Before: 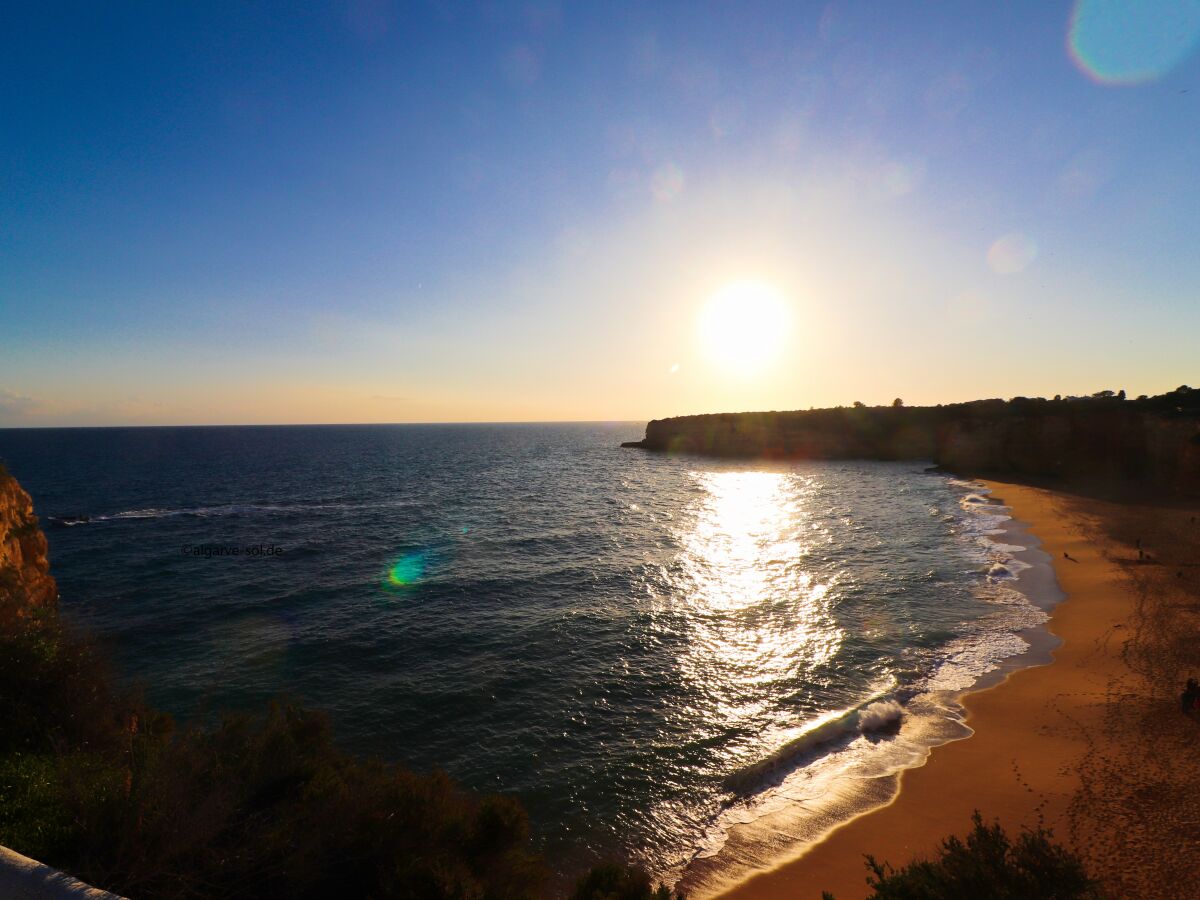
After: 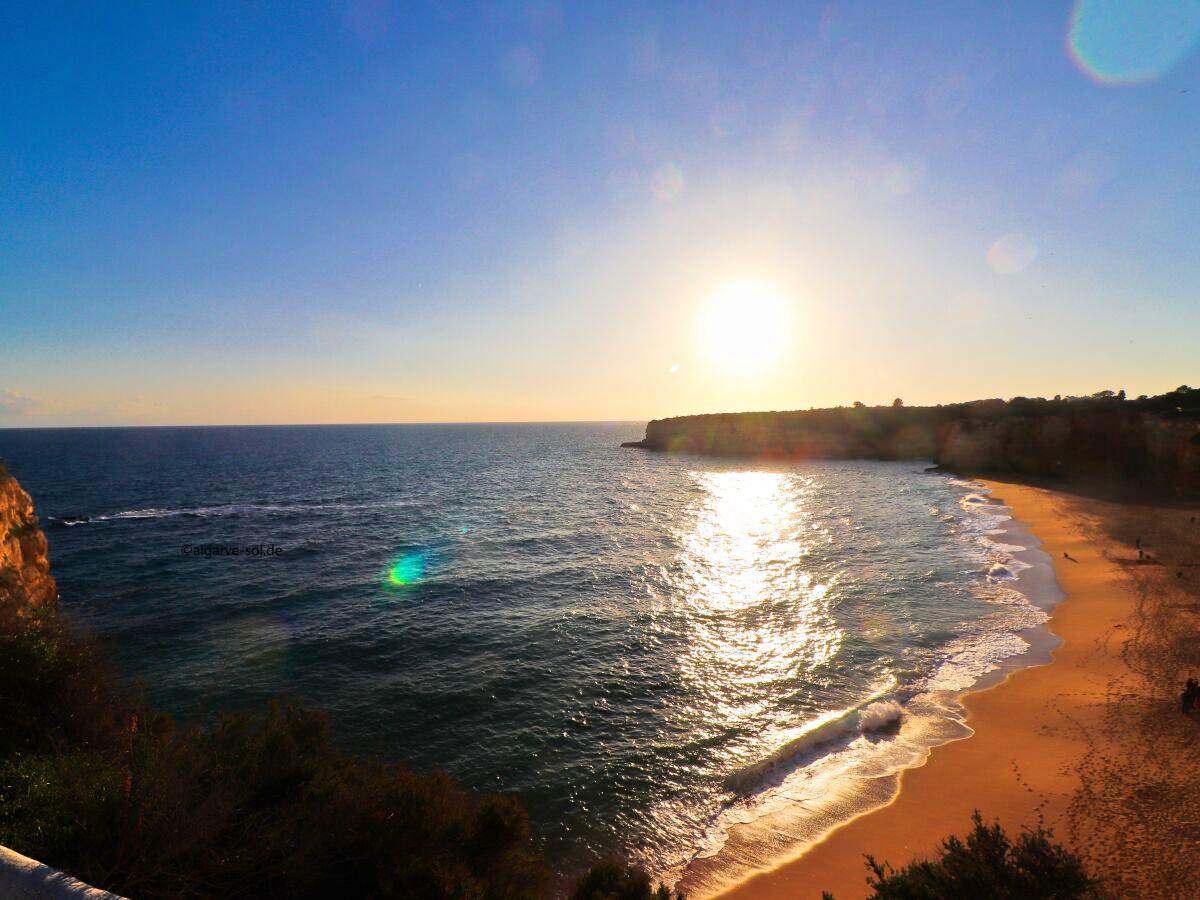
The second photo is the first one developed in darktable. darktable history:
rgb levels: preserve colors max RGB
tone equalizer: -7 EV 0.15 EV, -6 EV 0.6 EV, -5 EV 1.15 EV, -4 EV 1.33 EV, -3 EV 1.15 EV, -2 EV 0.6 EV, -1 EV 0.15 EV, mask exposure compensation -0.5 EV
